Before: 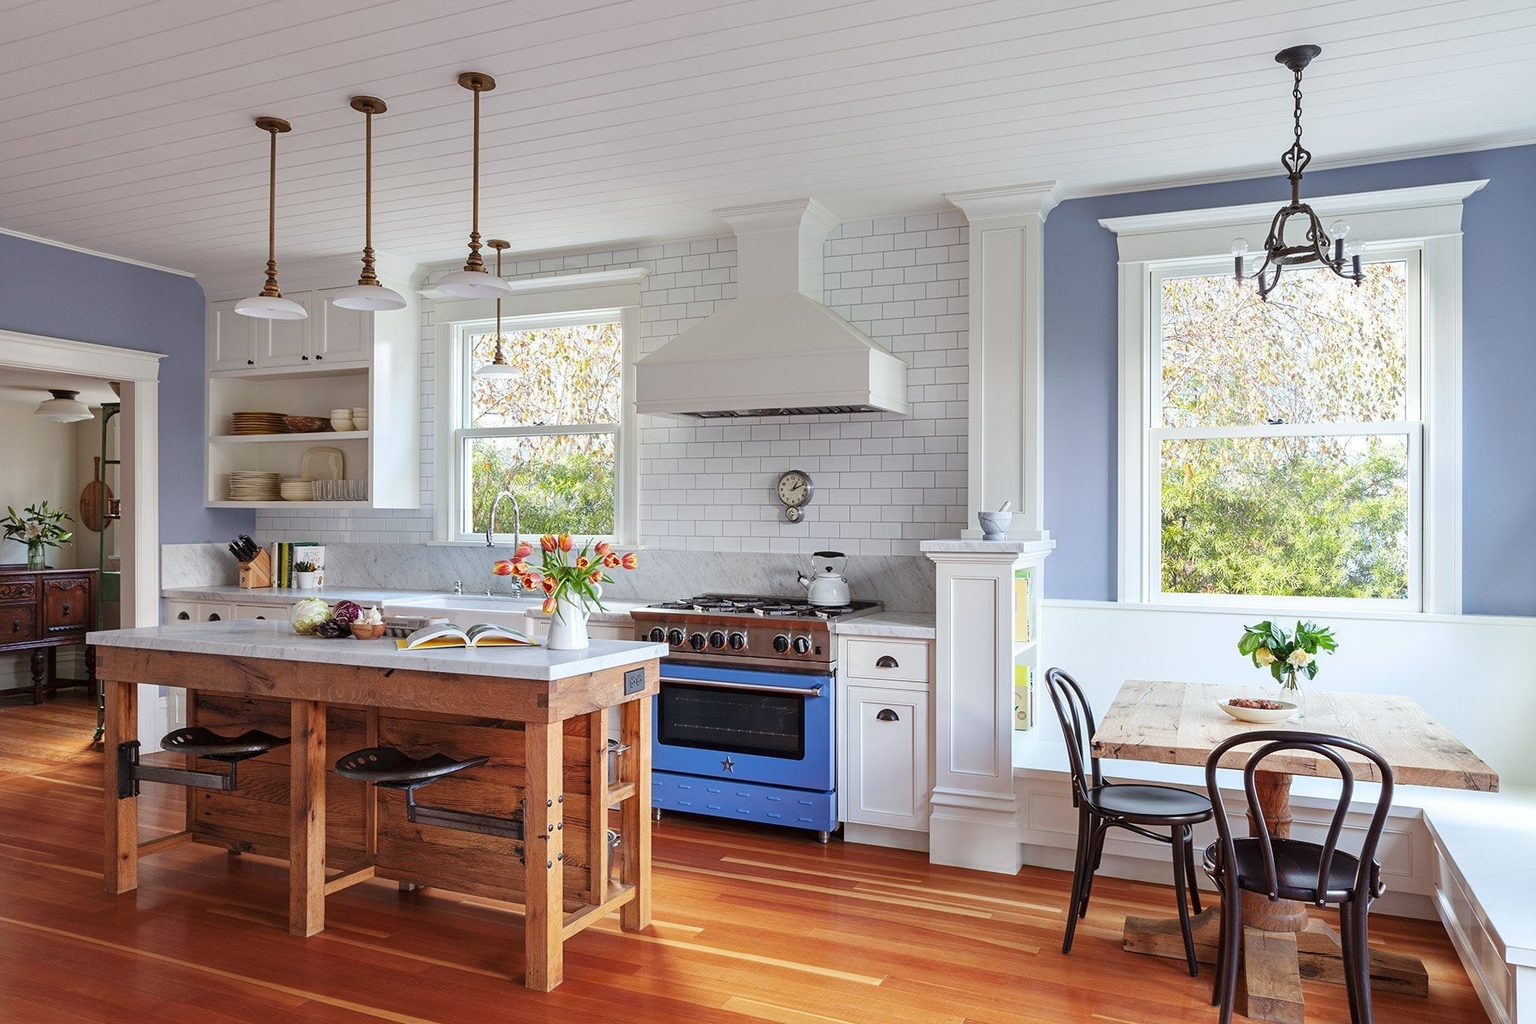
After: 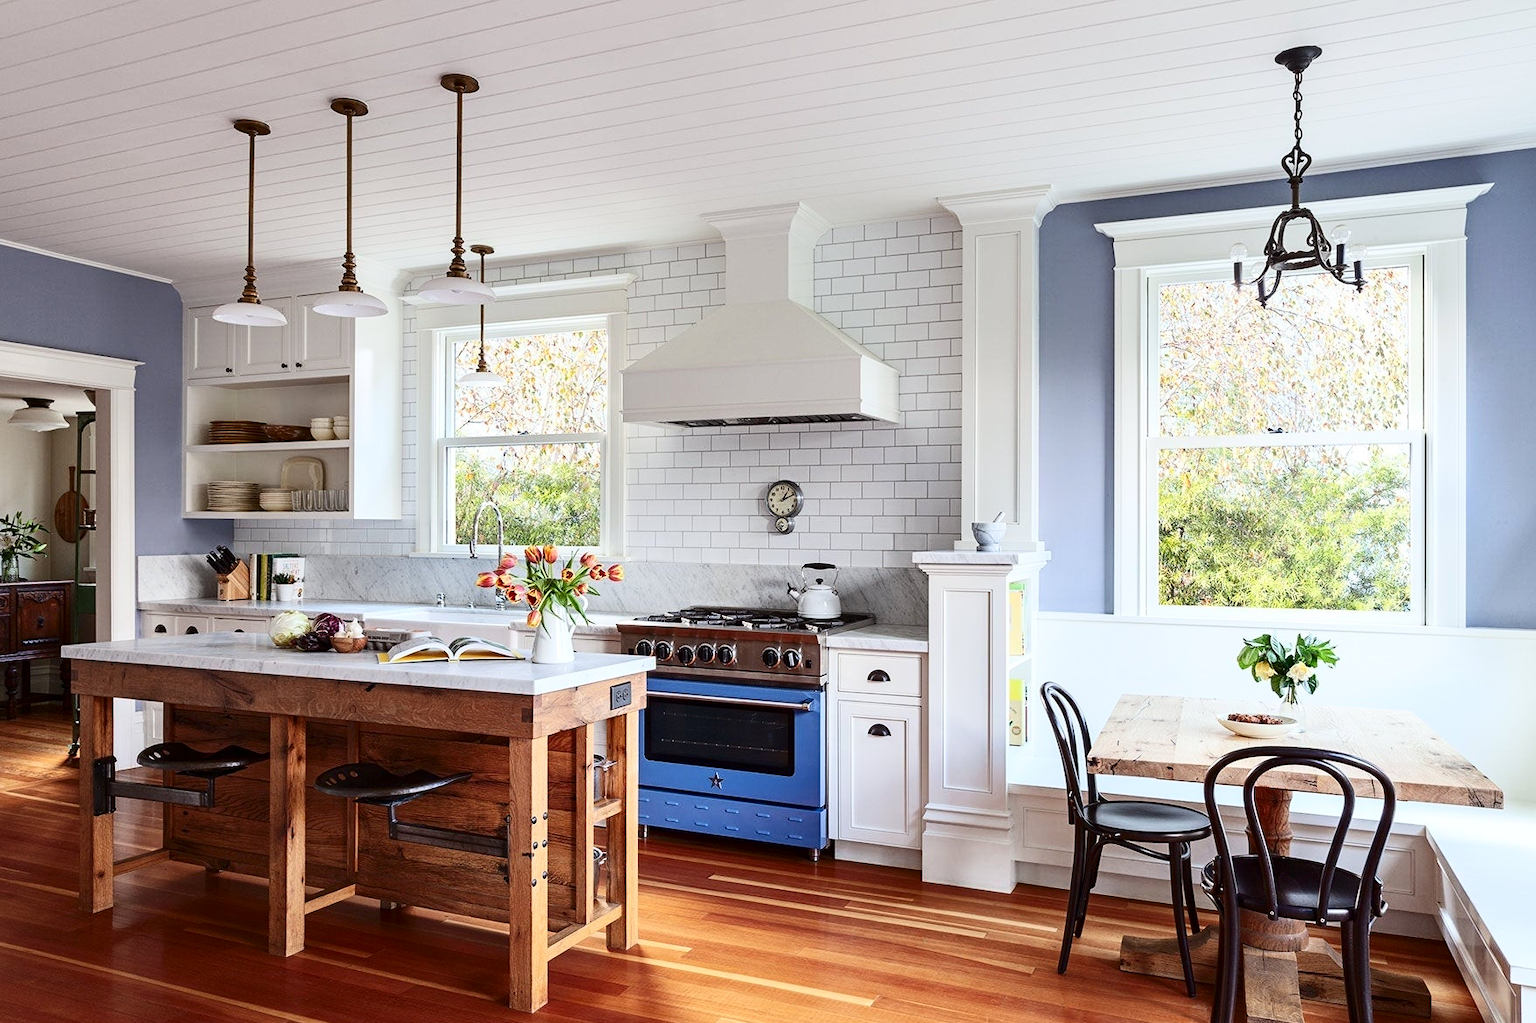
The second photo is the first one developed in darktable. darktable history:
contrast brightness saturation: contrast 0.28
crop: left 1.743%, right 0.268%, bottom 2.011%
